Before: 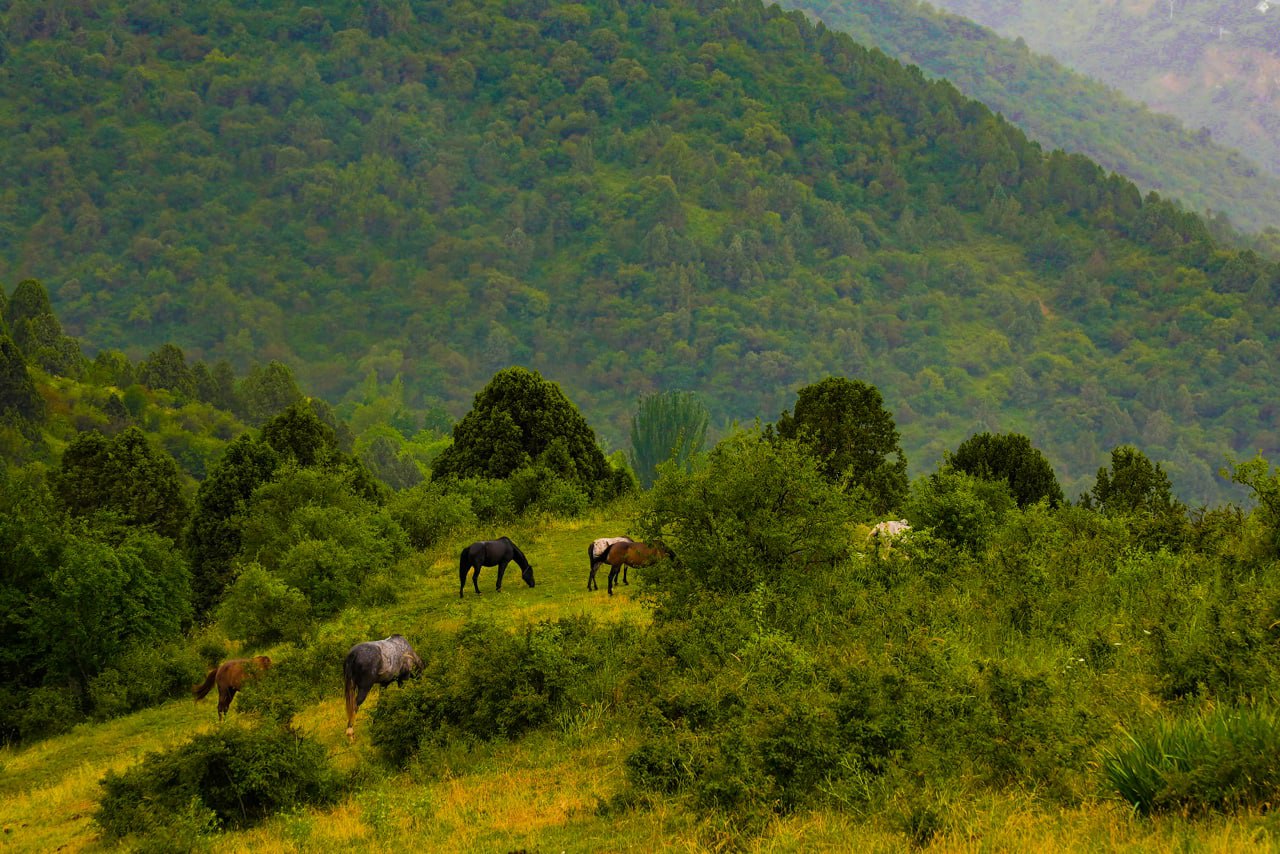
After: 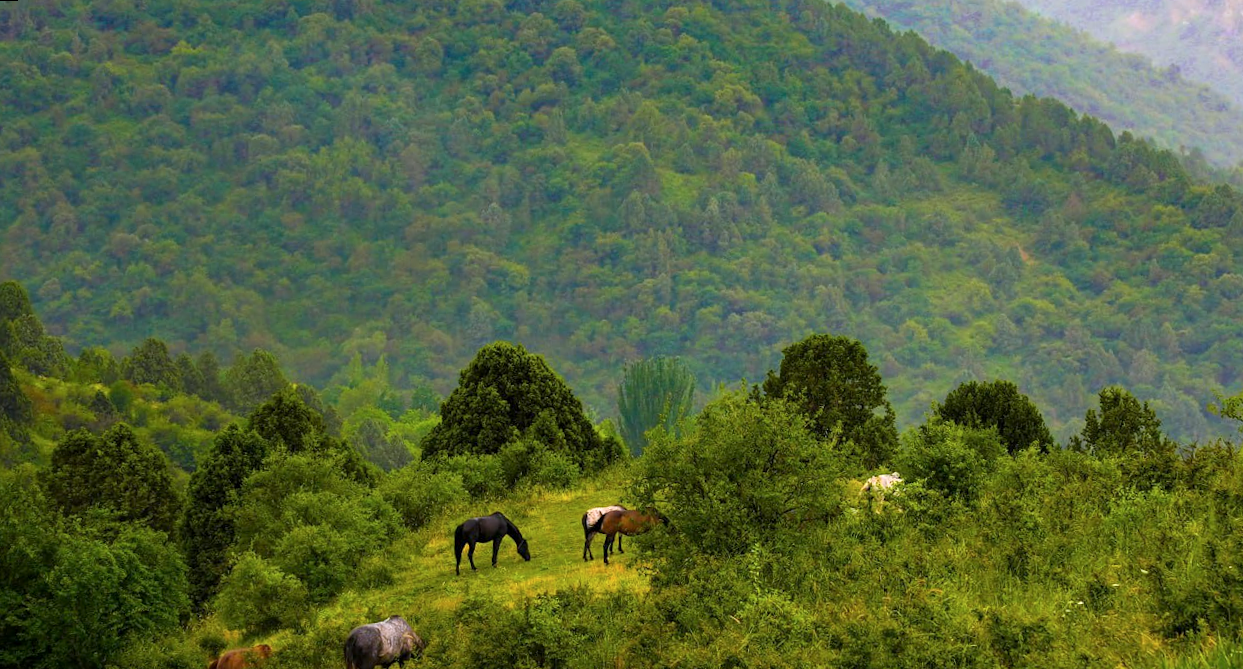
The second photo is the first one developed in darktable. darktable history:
exposure: black level correction 0.001, exposure 0.5 EV, compensate exposure bias true, compensate highlight preservation false
rotate and perspective: rotation -3.18°, automatic cropping off
crop: left 2.737%, top 7.287%, right 3.421%, bottom 20.179%
color calibration: illuminant as shot in camera, x 0.358, y 0.373, temperature 4628.91 K
